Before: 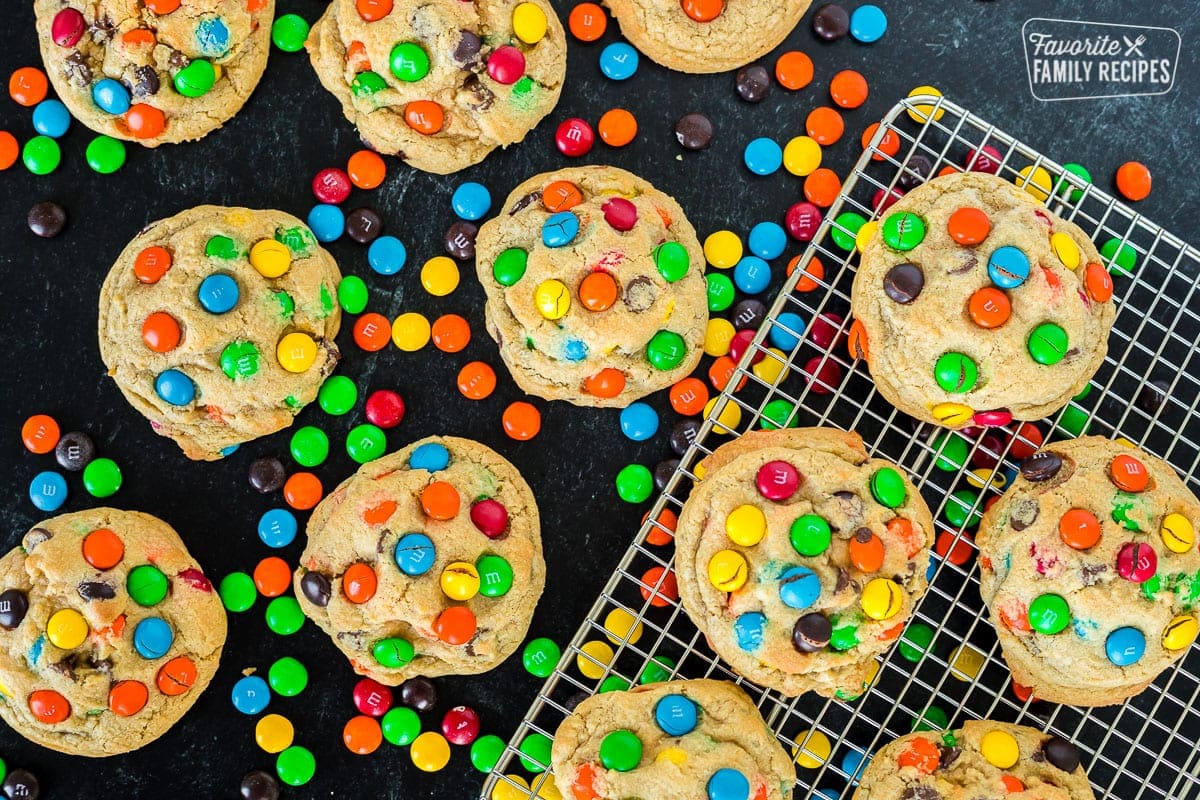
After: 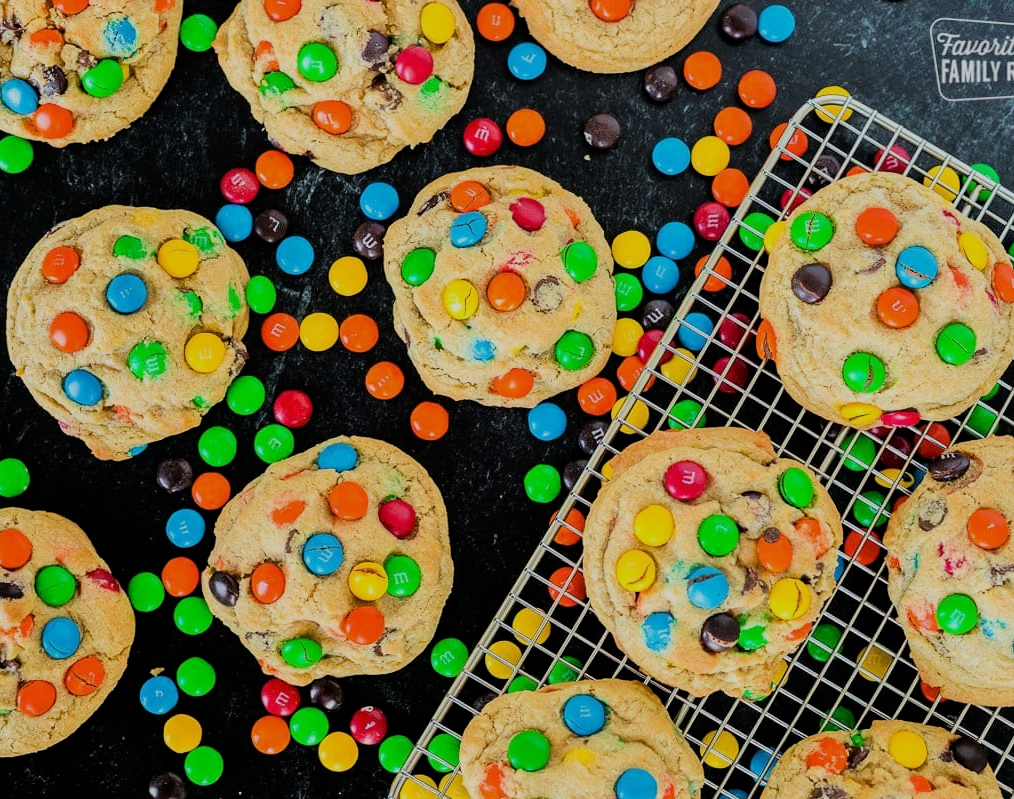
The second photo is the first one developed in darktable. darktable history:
crop: left 7.674%, right 7.798%
tone equalizer: on, module defaults
filmic rgb: black relative exposure -7.1 EV, white relative exposure 5.37 EV, hardness 3.03, color science v6 (2022)
